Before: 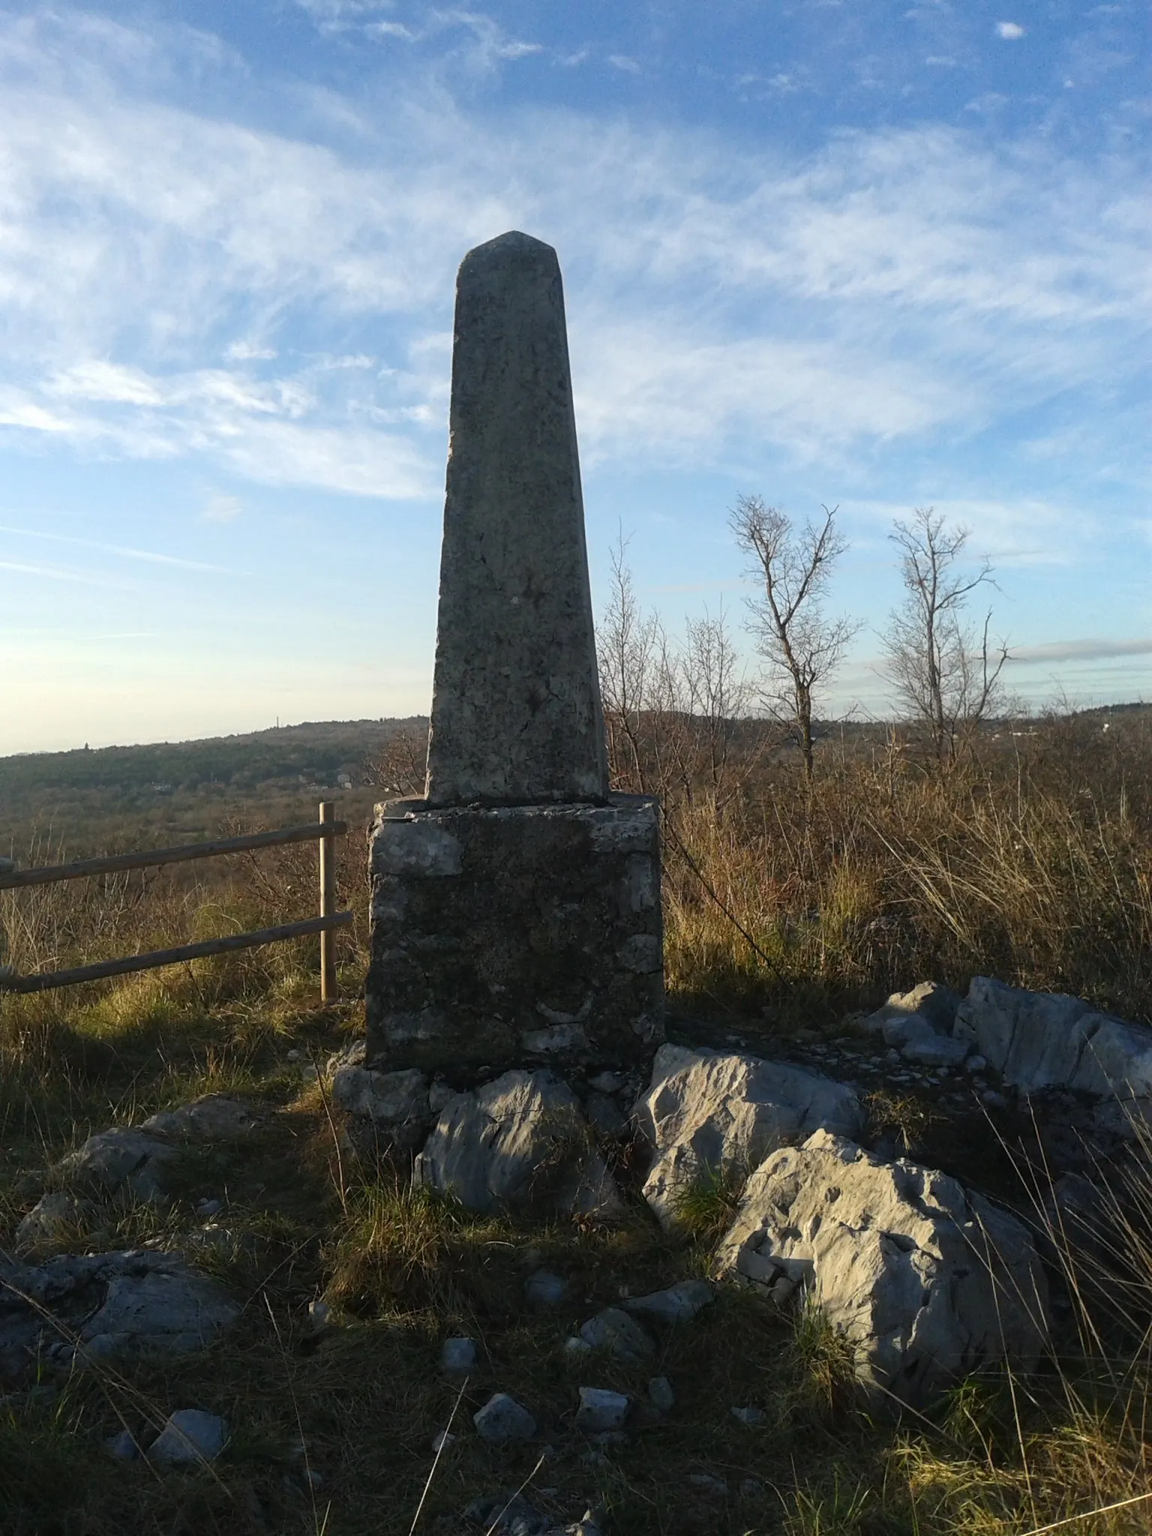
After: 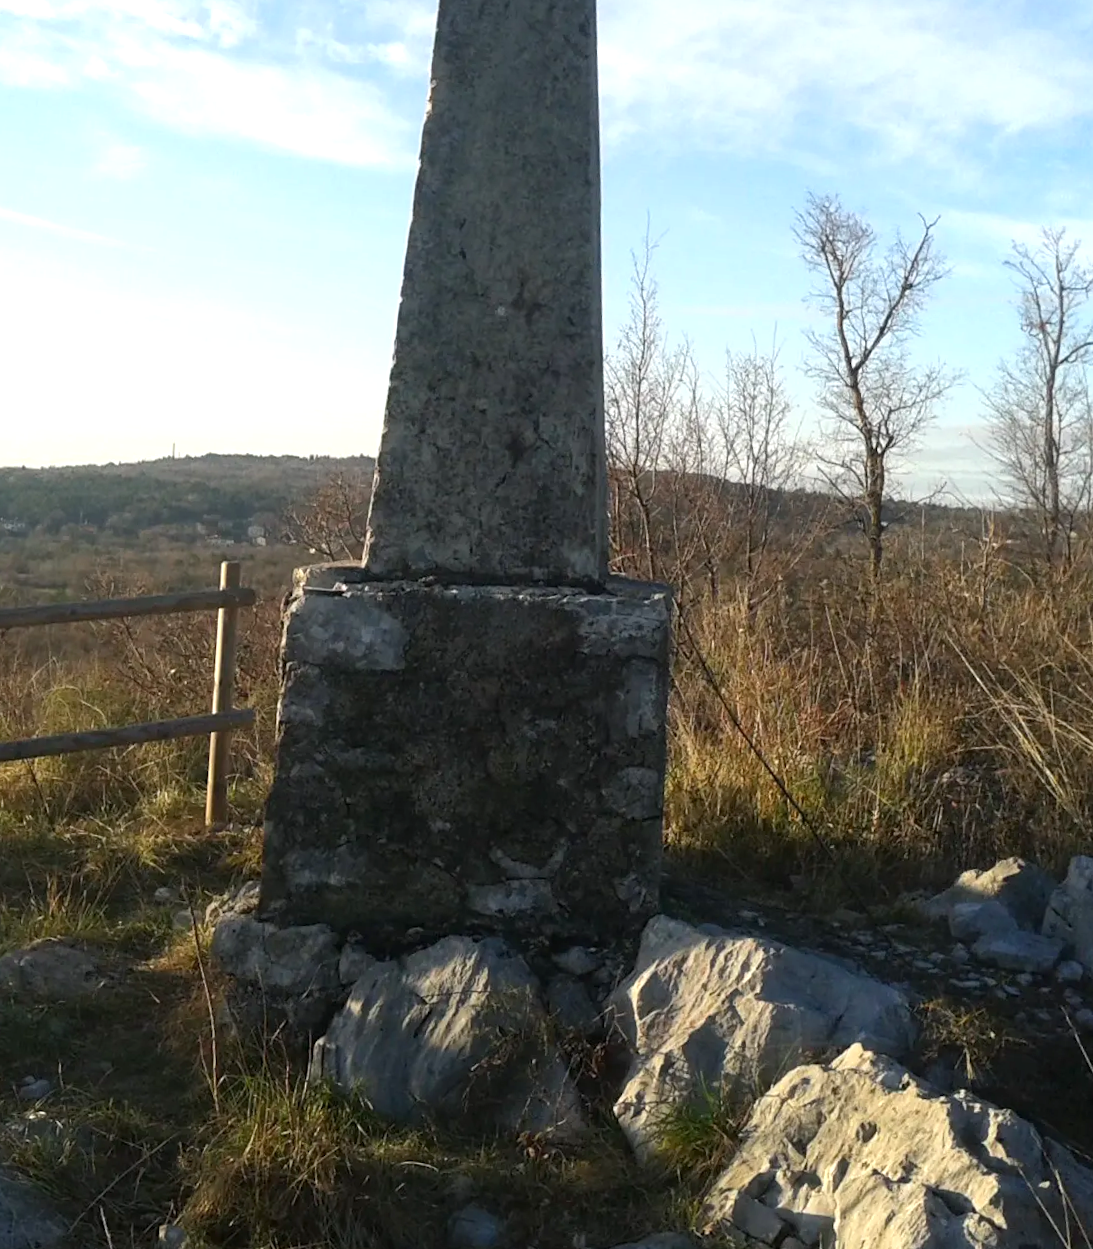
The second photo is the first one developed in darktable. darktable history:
crop and rotate: angle -4.13°, left 9.771%, top 21.203%, right 12.414%, bottom 12.076%
exposure: black level correction 0.001, exposure 0.499 EV, compensate highlight preservation false
